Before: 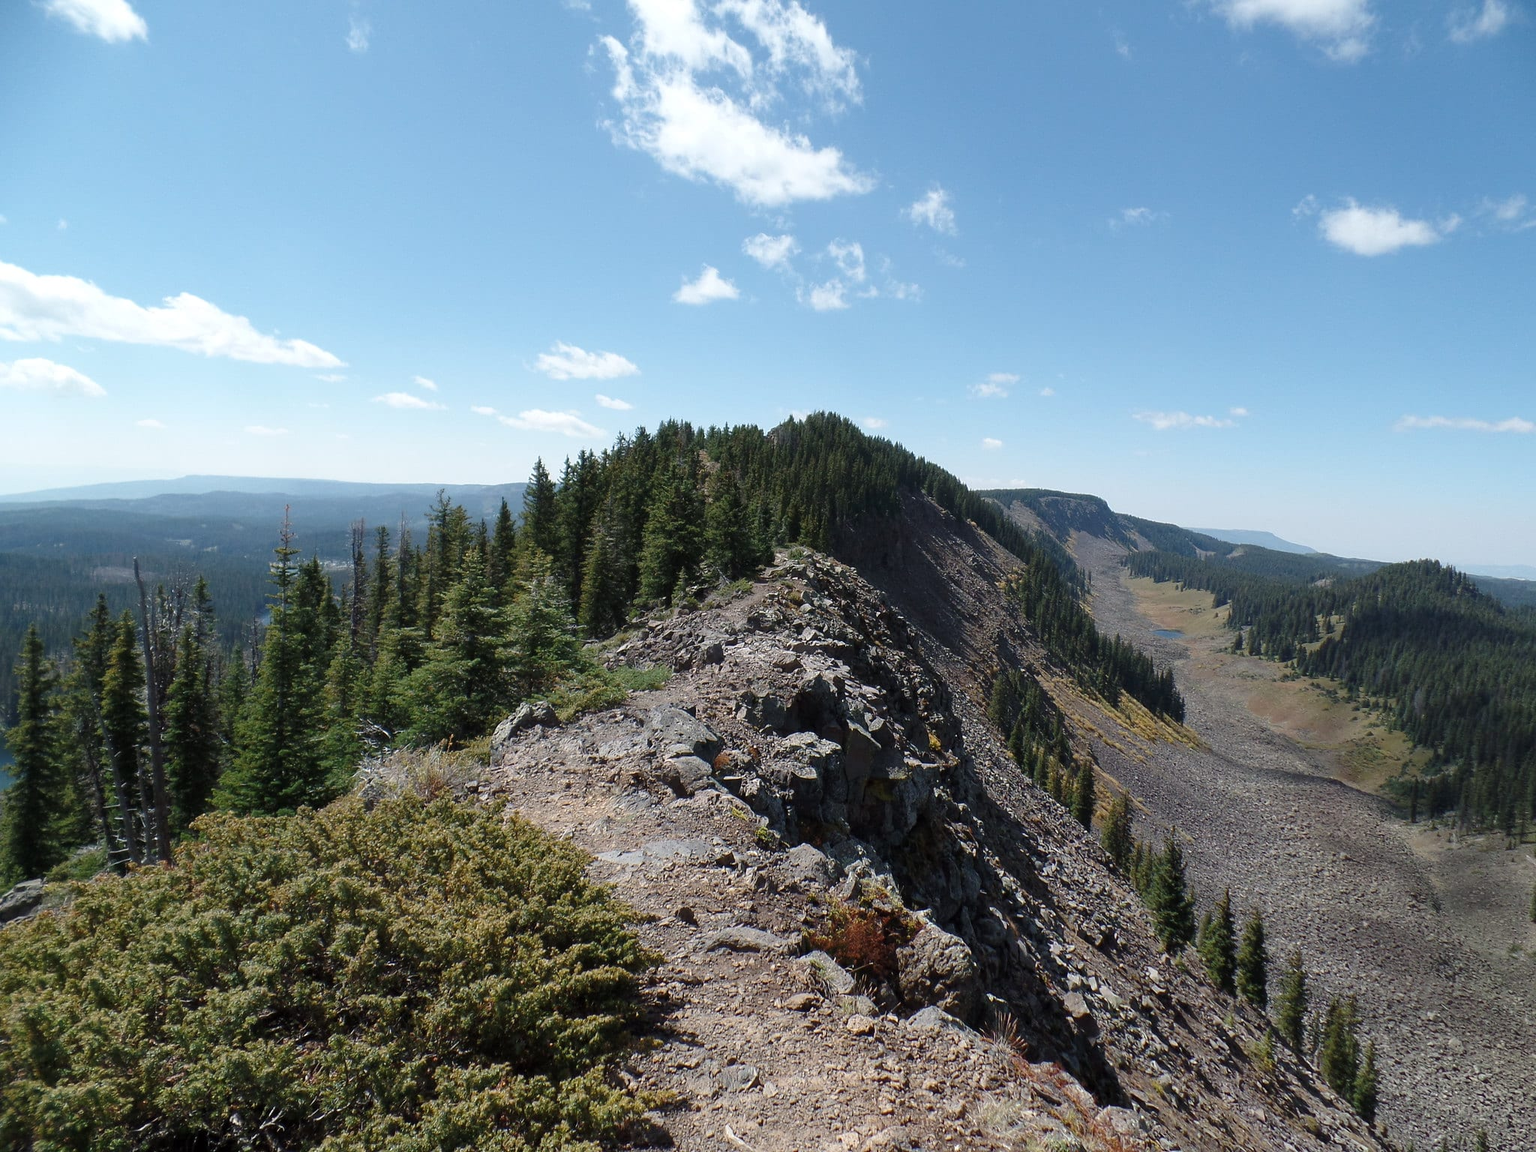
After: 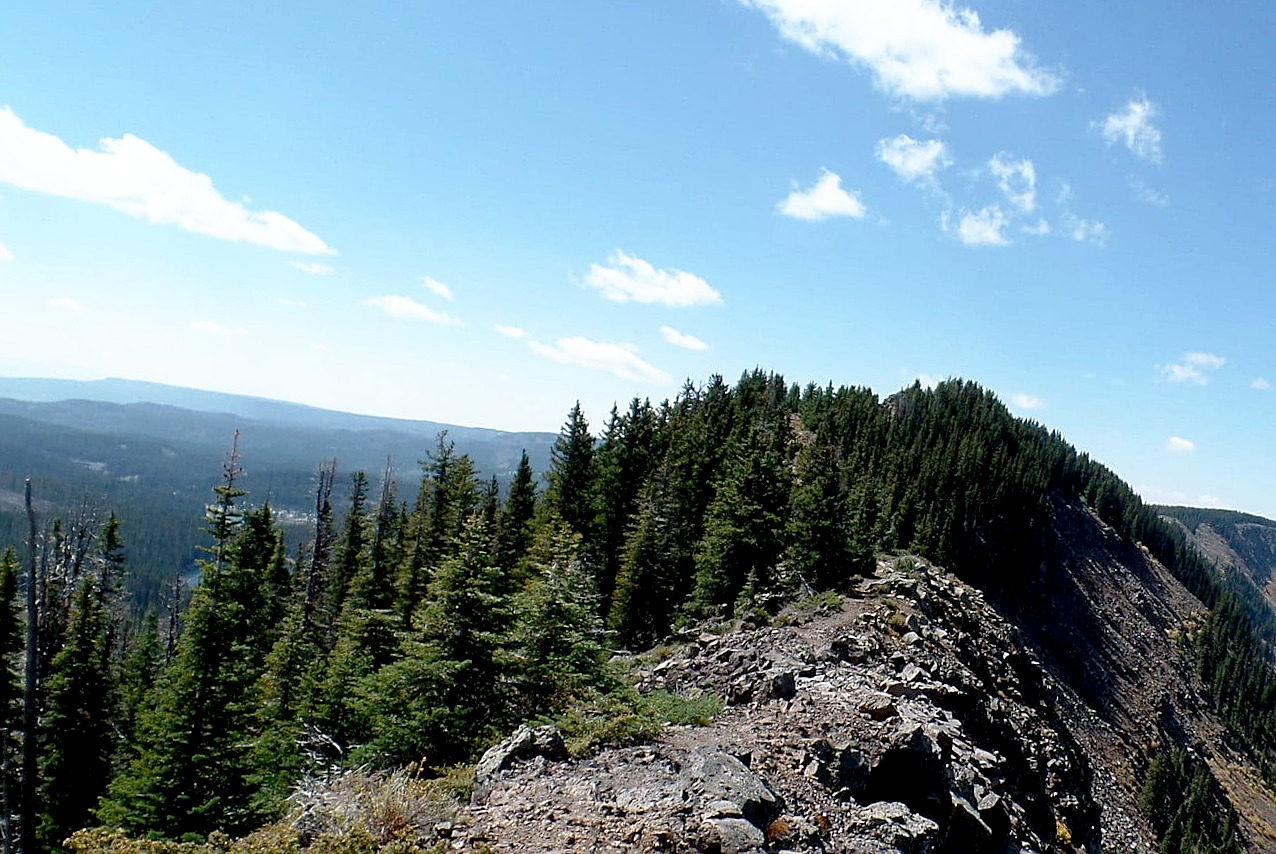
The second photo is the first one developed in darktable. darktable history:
crop and rotate: angle -5.86°, left 2.253%, top 6.635%, right 27.278%, bottom 30.488%
sharpen: on, module defaults
base curve: curves: ch0 [(0.017, 0) (0.425, 0.441) (0.844, 0.933) (1, 1)], preserve colors none
